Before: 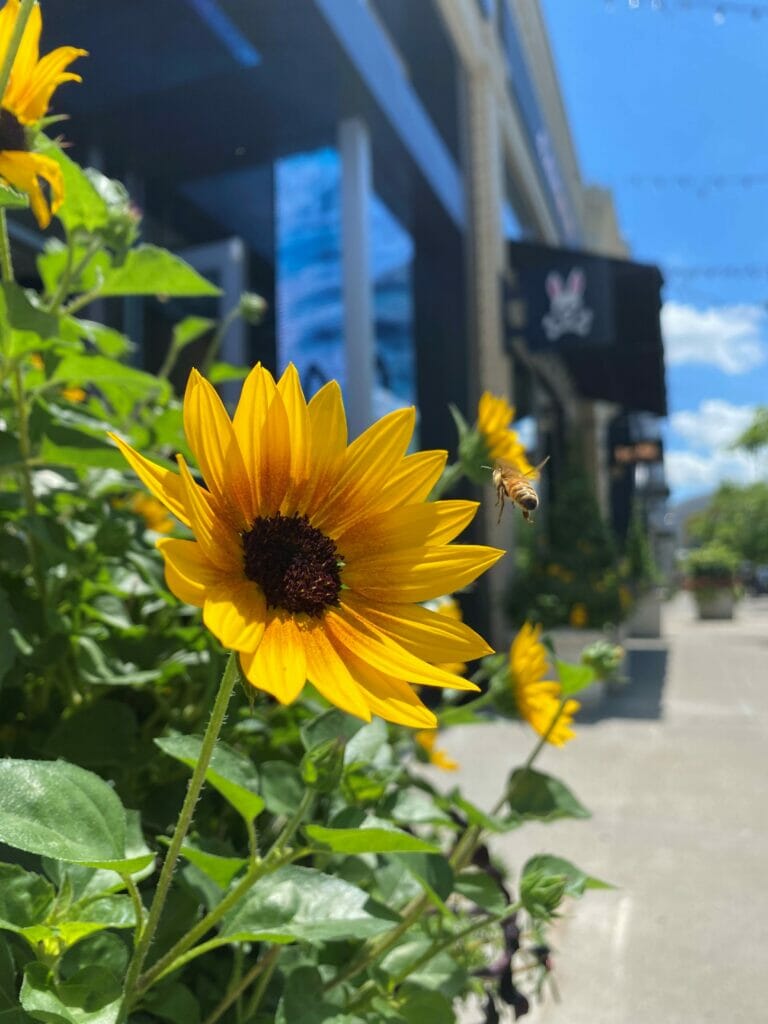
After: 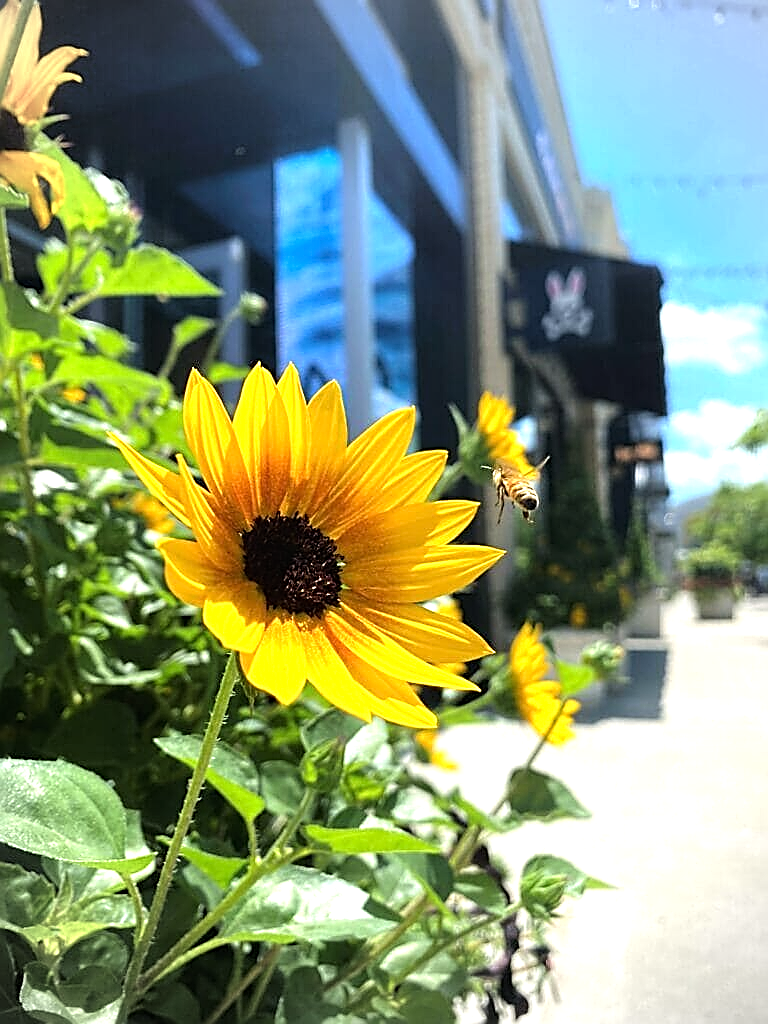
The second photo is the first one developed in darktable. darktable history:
sharpen: radius 1.647, amount 1.293
tone equalizer: -8 EV -1.1 EV, -7 EV -1.01 EV, -6 EV -0.847 EV, -5 EV -0.567 EV, -3 EV 0.549 EV, -2 EV 0.86 EV, -1 EV 0.993 EV, +0 EV 1.07 EV
vignetting: brightness -0.443, saturation -0.686
